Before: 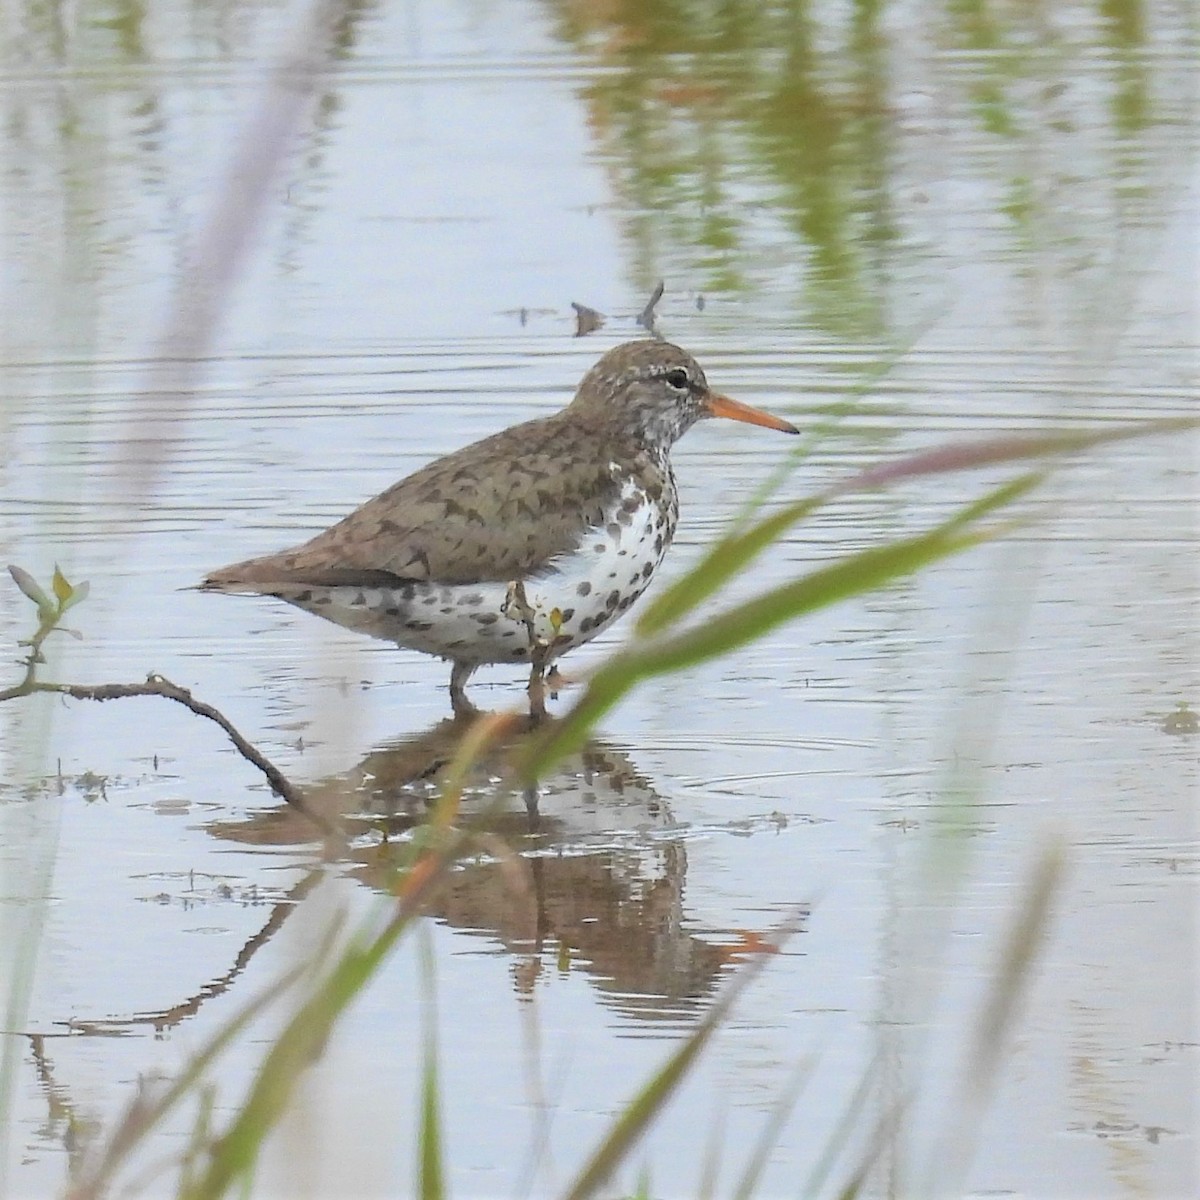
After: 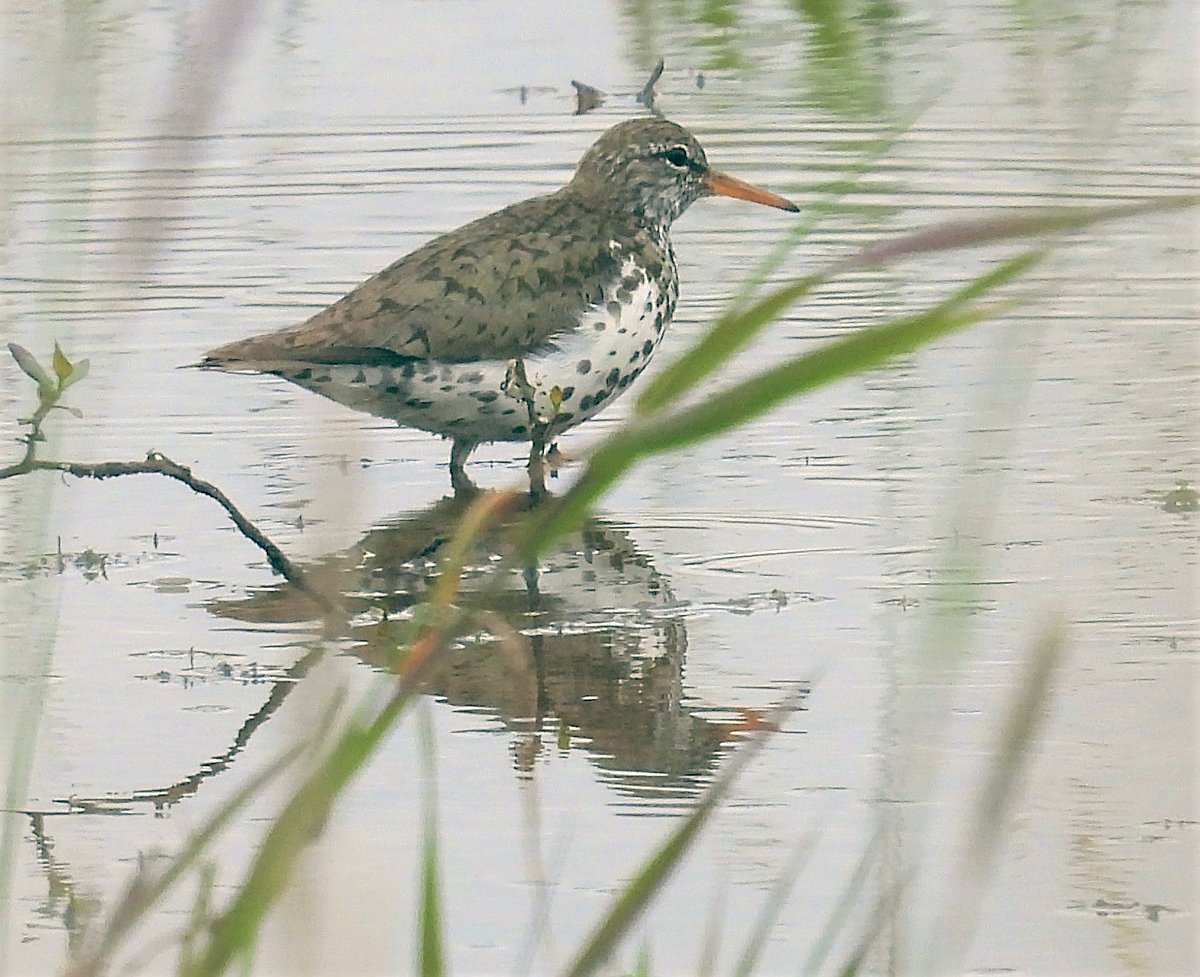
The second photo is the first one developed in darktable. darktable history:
crop and rotate: top 18.507%
sharpen: on, module defaults
color balance: lift [1.005, 0.99, 1.007, 1.01], gamma [1, 0.979, 1.011, 1.021], gain [0.923, 1.098, 1.025, 0.902], input saturation 90.45%, contrast 7.73%, output saturation 105.91%
